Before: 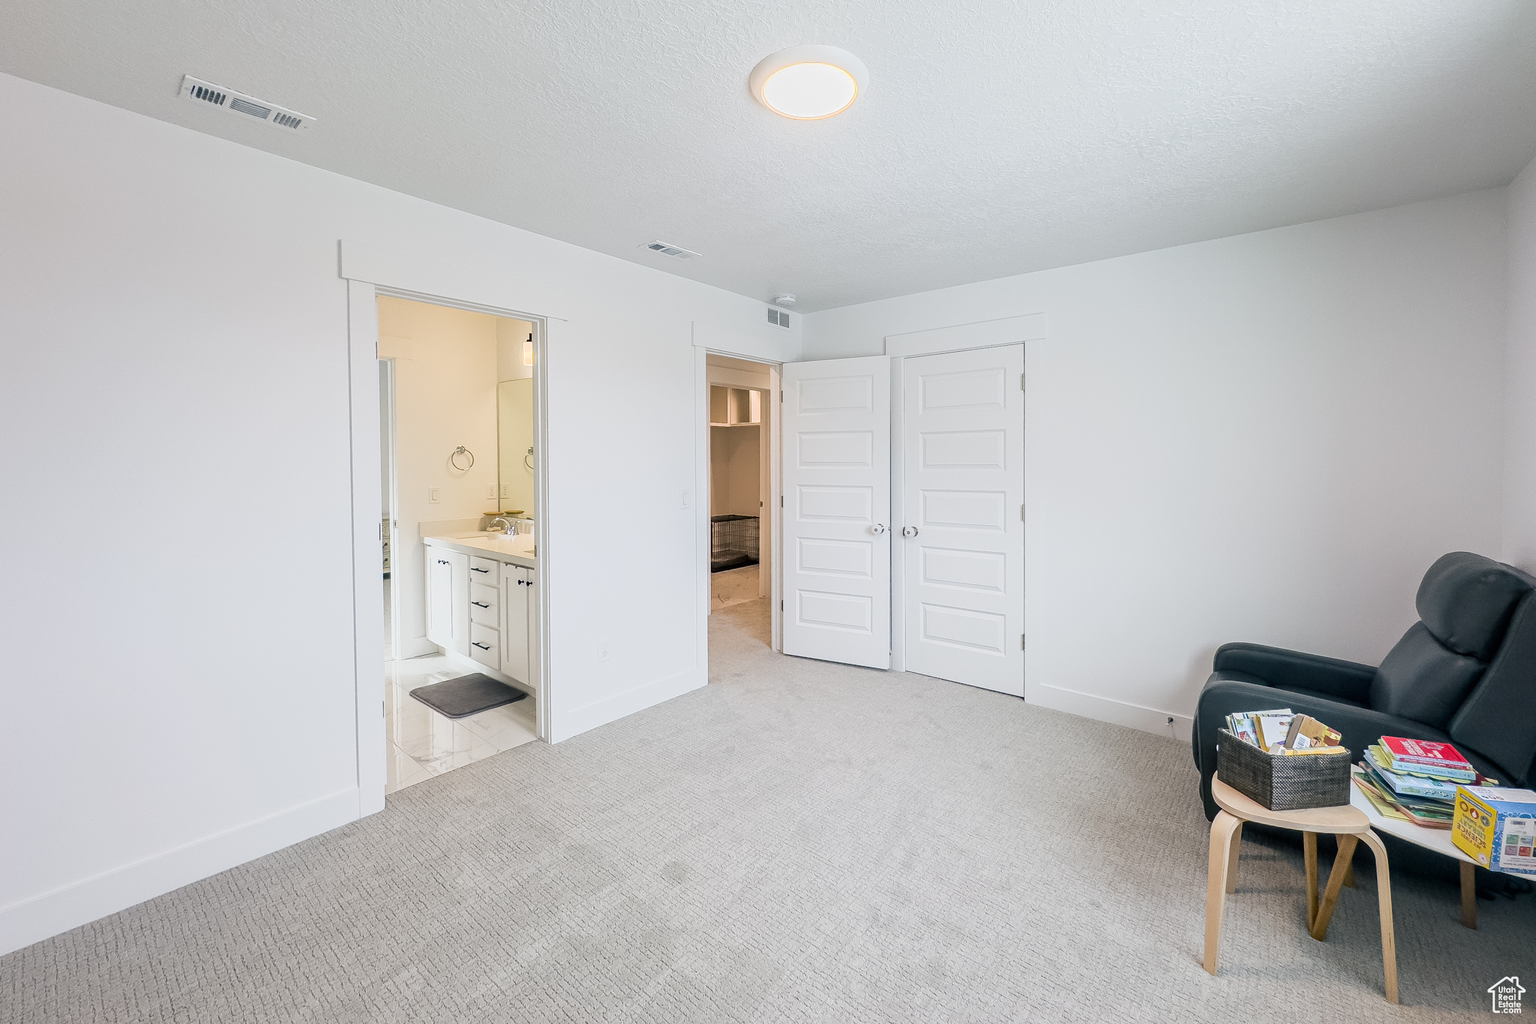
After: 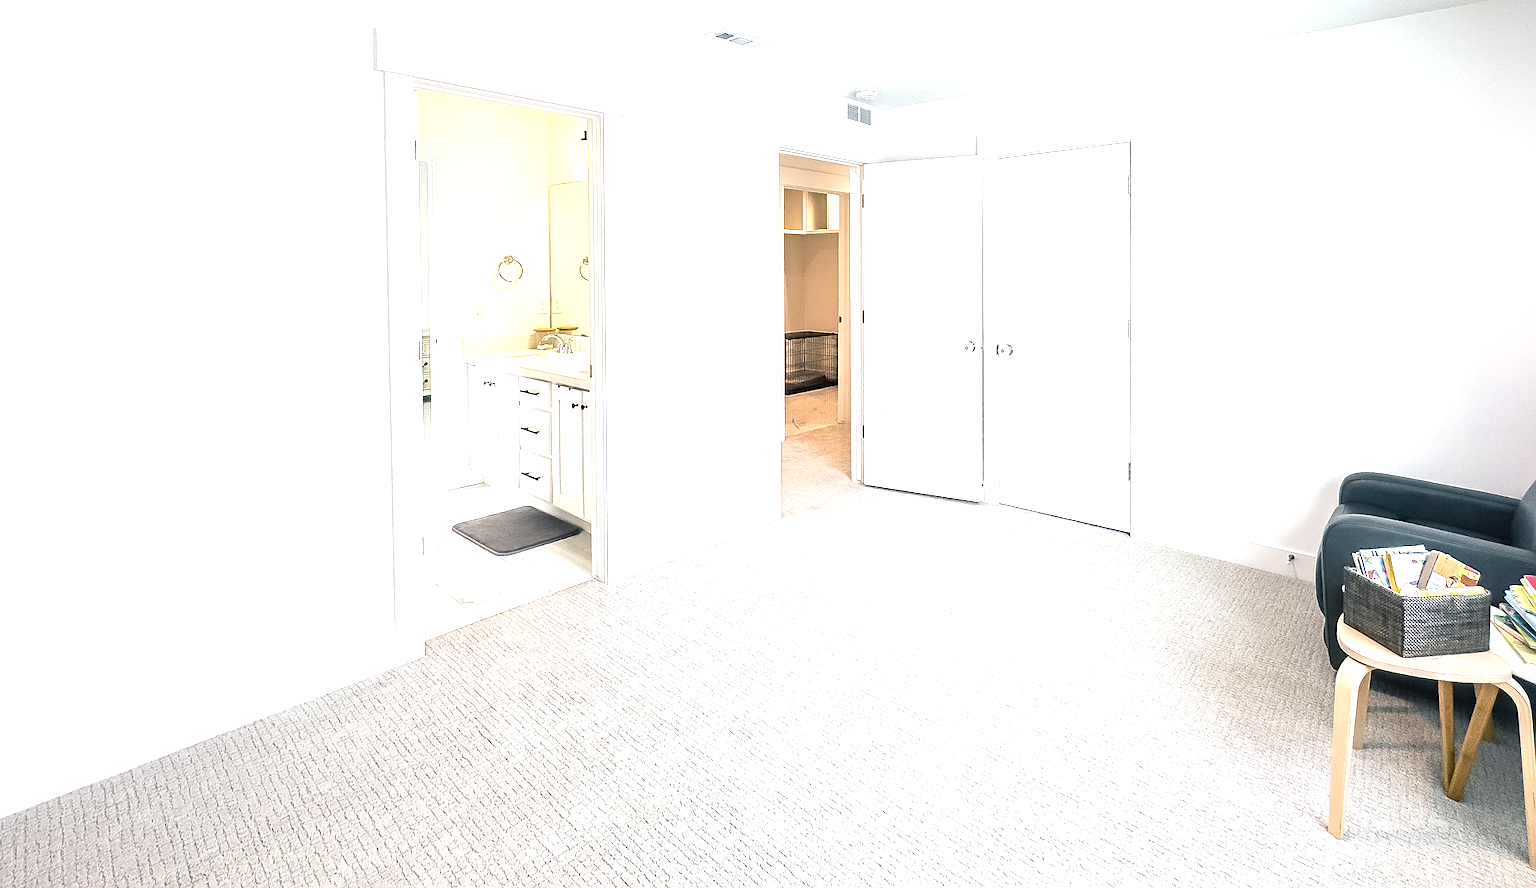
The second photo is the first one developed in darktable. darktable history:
crop: top 20.973%, right 9.345%, bottom 0.326%
exposure: black level correction -0.002, exposure 1.115 EV, compensate exposure bias true, compensate highlight preservation false
sharpen: radius 1.048
